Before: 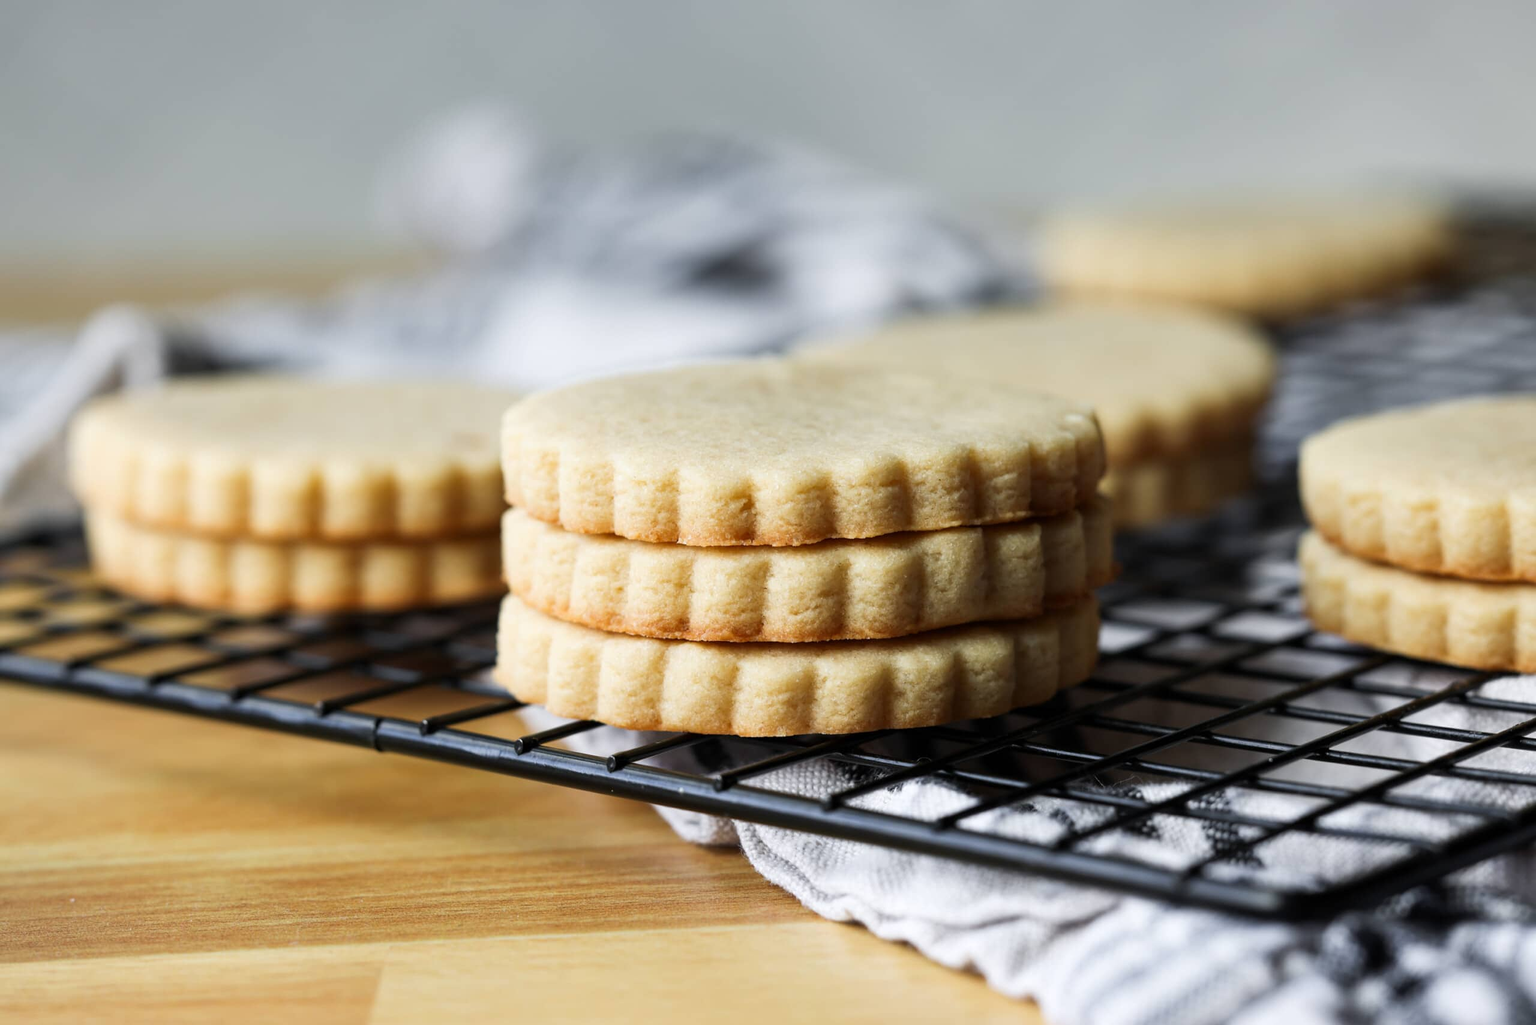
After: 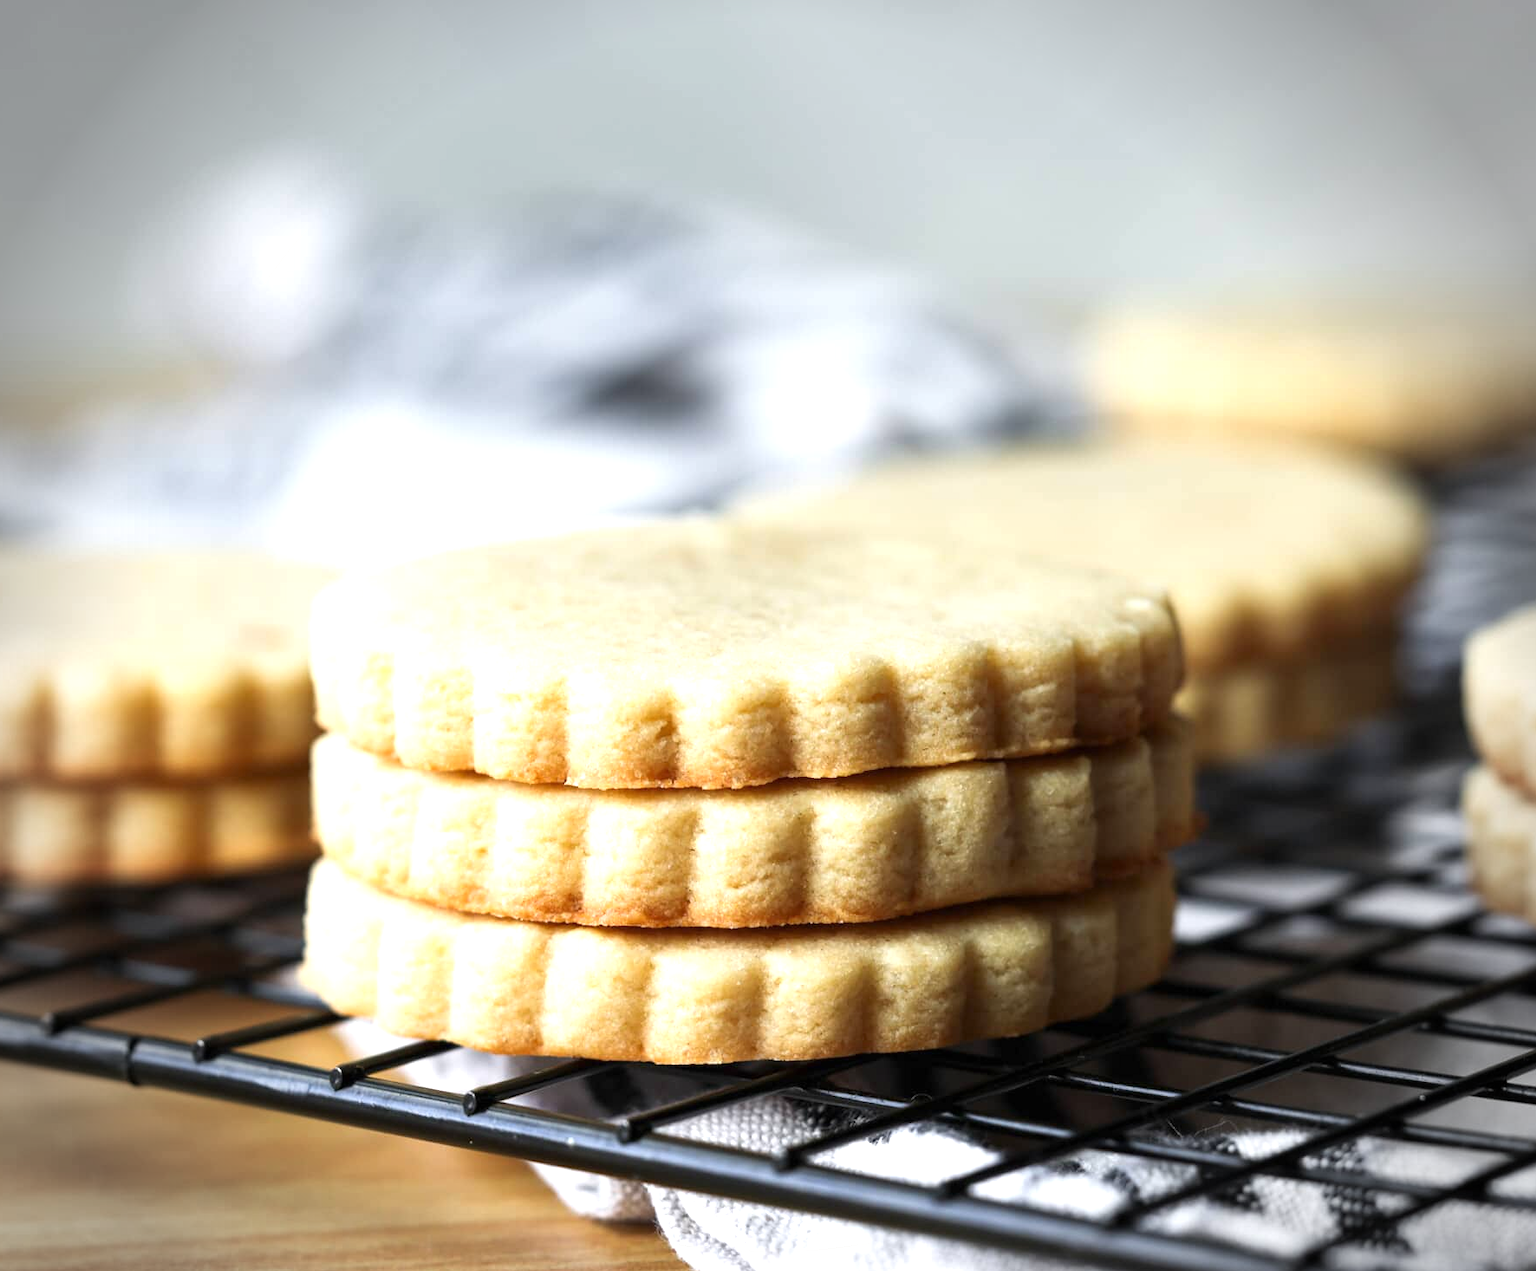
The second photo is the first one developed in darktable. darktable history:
vignetting: fall-off radius 31.8%, unbound false
crop: left 18.654%, right 12.095%, bottom 14.094%
exposure: black level correction 0, exposure 0.69 EV, compensate highlight preservation false
